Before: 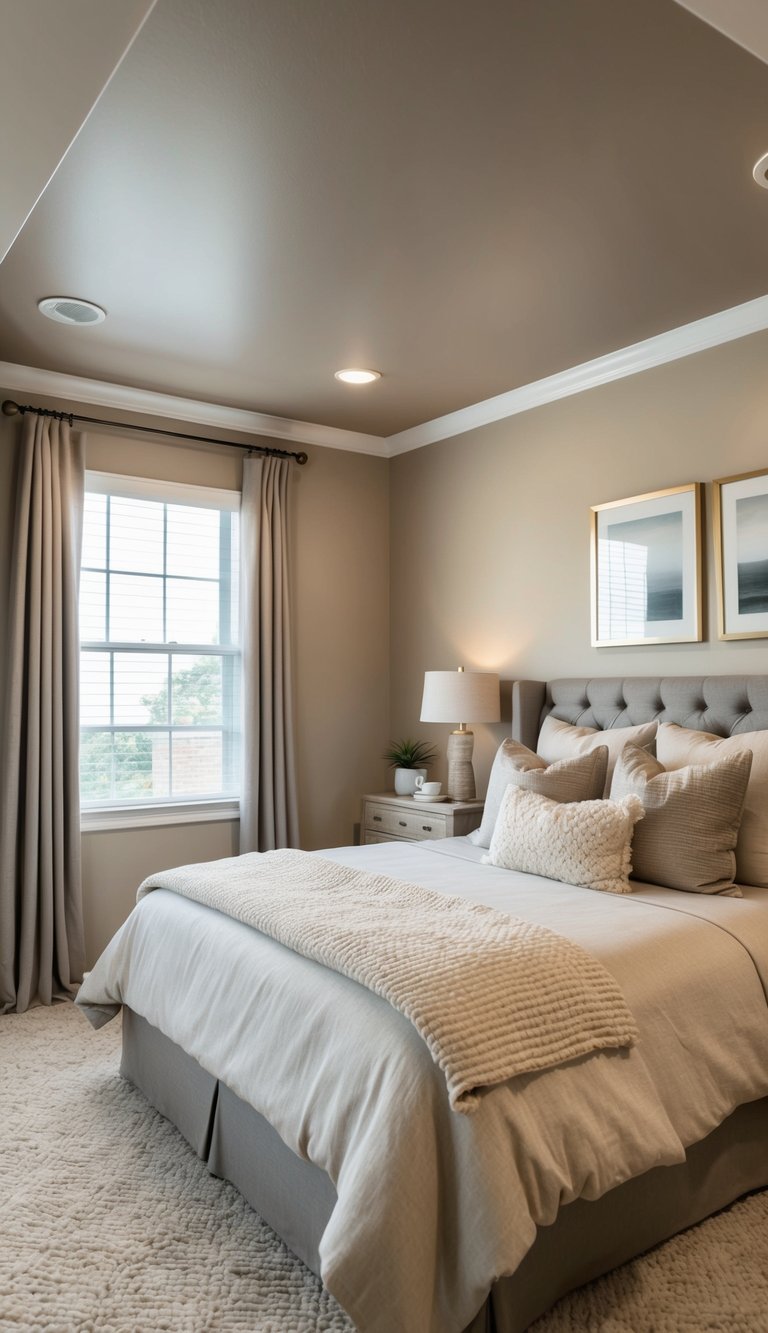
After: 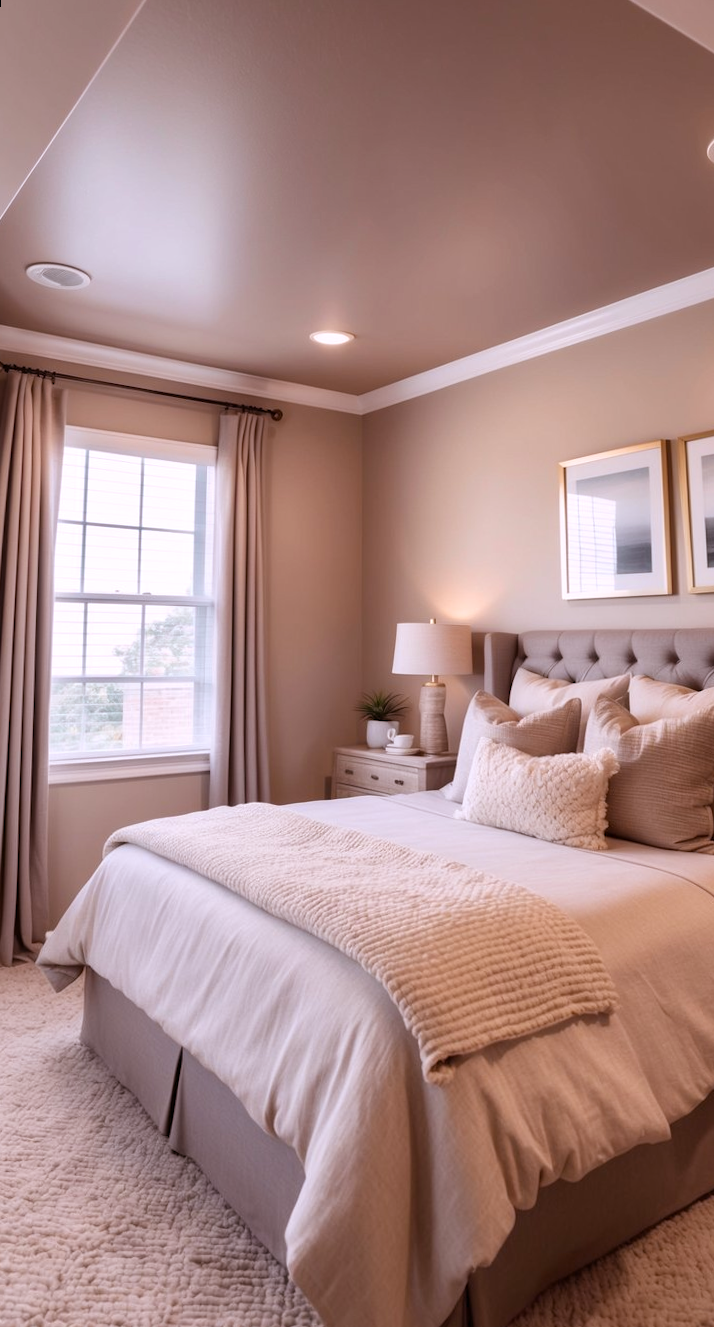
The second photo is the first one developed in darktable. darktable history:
white balance: red 1.05, blue 1.072
rgb levels: mode RGB, independent channels, levels [[0, 0.474, 1], [0, 0.5, 1], [0, 0.5, 1]]
rotate and perspective: rotation 0.215°, lens shift (vertical) -0.139, crop left 0.069, crop right 0.939, crop top 0.002, crop bottom 0.996
